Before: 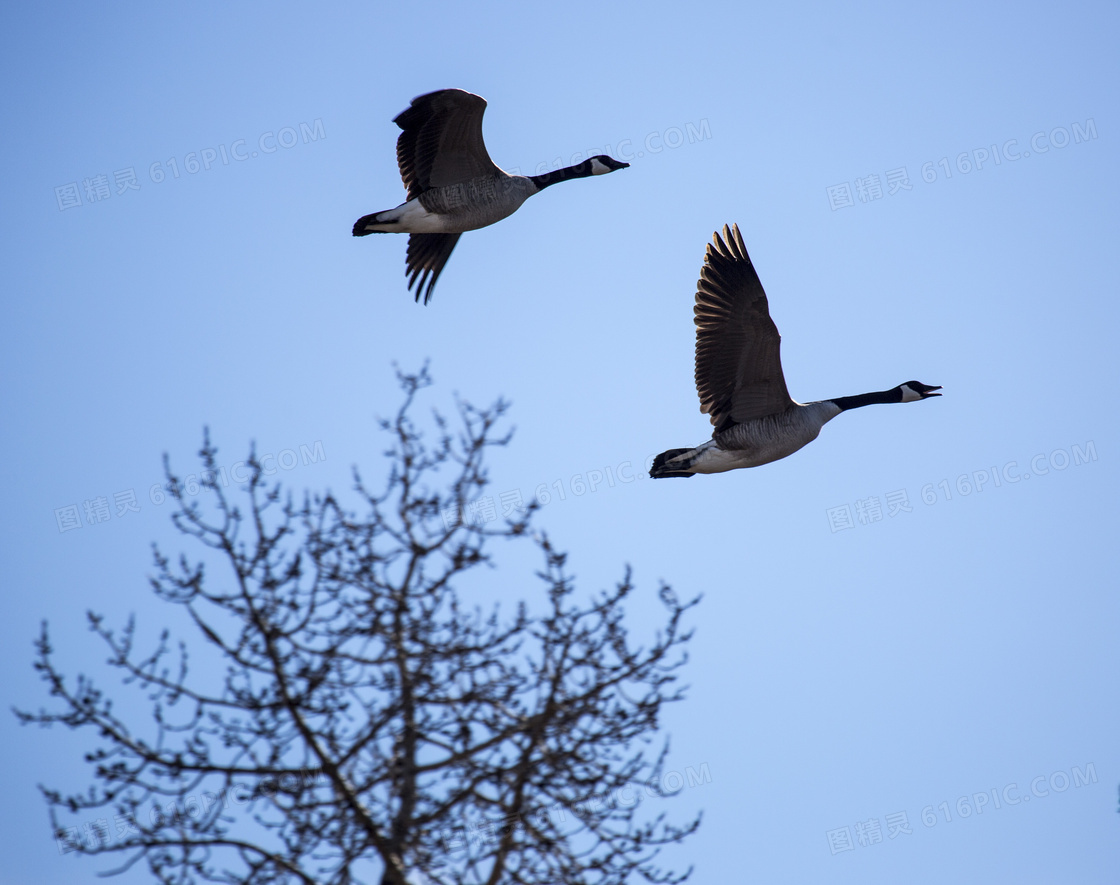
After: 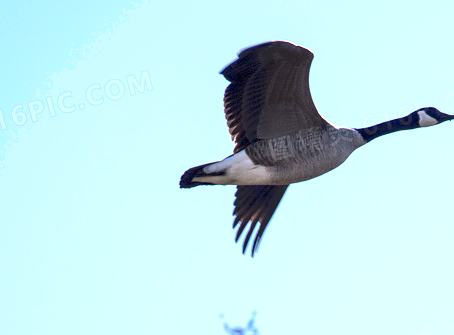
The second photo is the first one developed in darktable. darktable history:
crop: left 15.452%, top 5.459%, right 43.956%, bottom 56.62%
base curve: curves: ch0 [(0, 0) (0.666, 0.806) (1, 1)]
exposure: exposure 1.15 EV, compensate highlight preservation false
shadows and highlights: shadows 62.66, white point adjustment 0.37, highlights -34.44, compress 83.82%
color zones: curves: ch0 [(0, 0.5) (0.143, 0.5) (0.286, 0.5) (0.429, 0.5) (0.571, 0.5) (0.714, 0.476) (0.857, 0.5) (1, 0.5)]; ch2 [(0, 0.5) (0.143, 0.5) (0.286, 0.5) (0.429, 0.5) (0.571, 0.5) (0.714, 0.487) (0.857, 0.5) (1, 0.5)]
